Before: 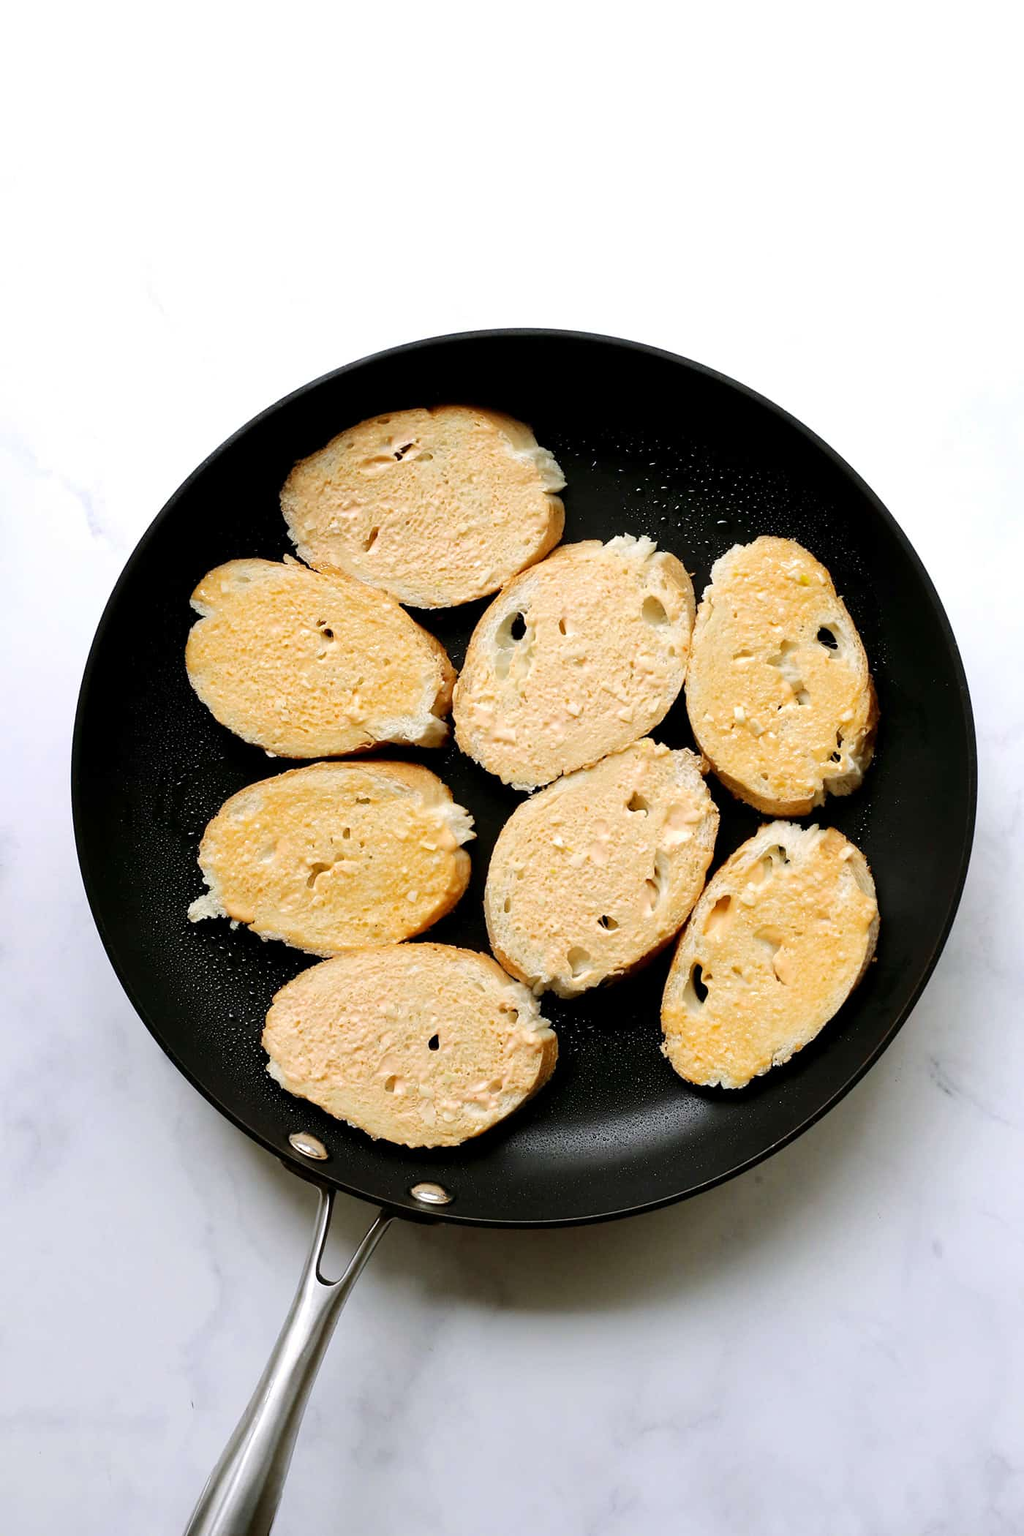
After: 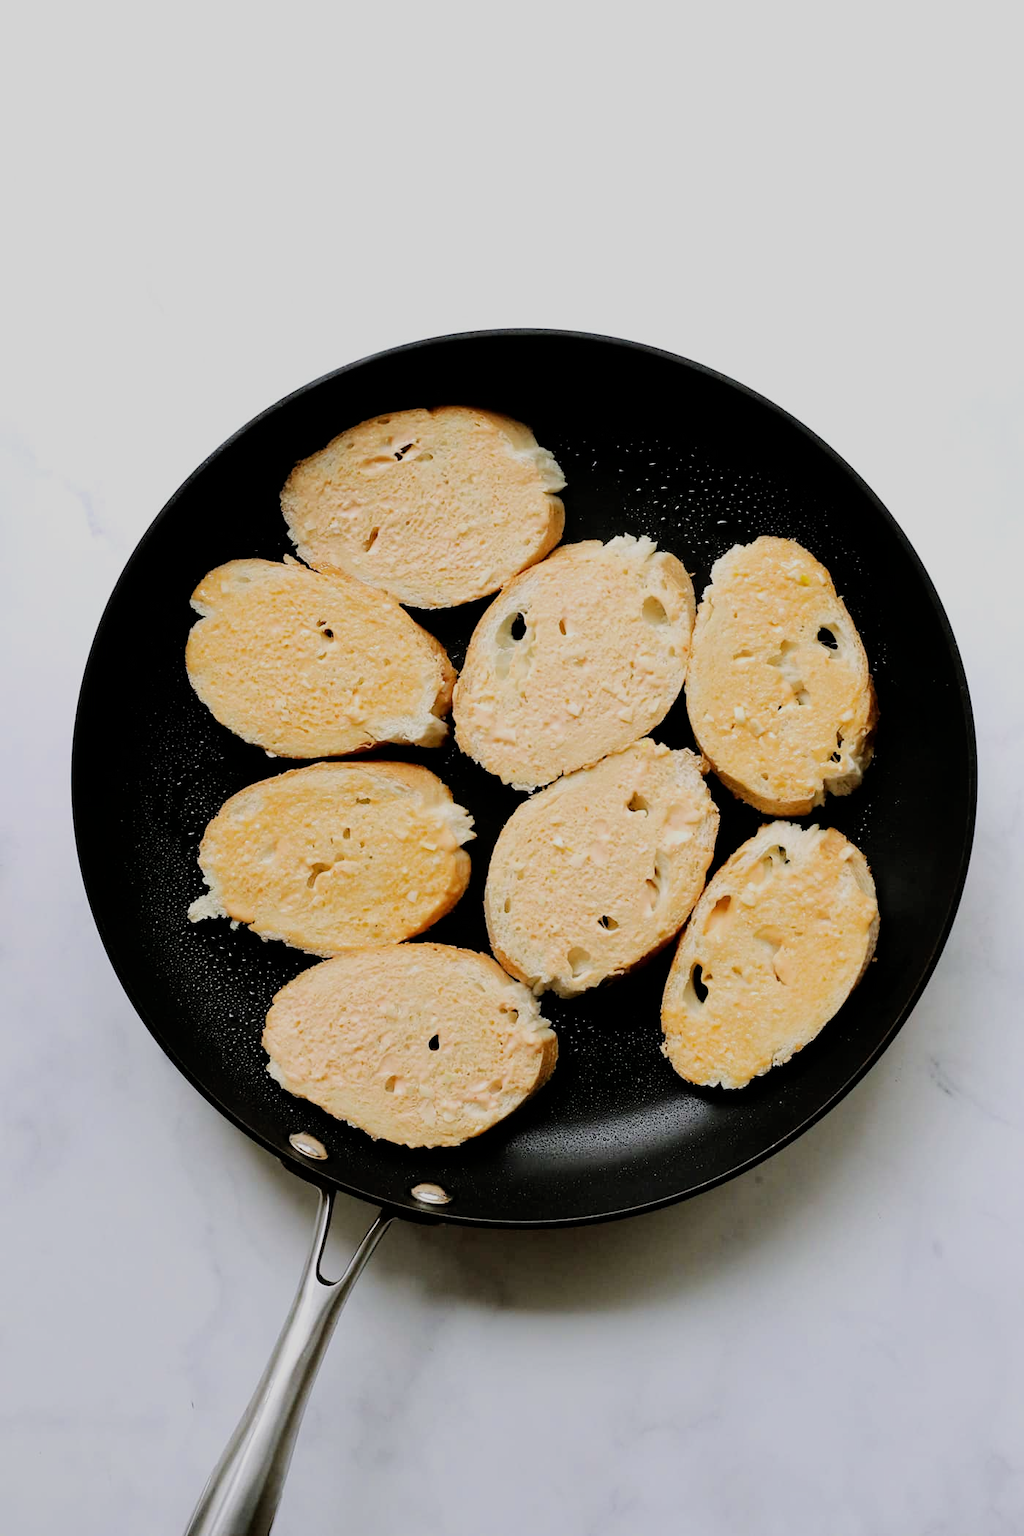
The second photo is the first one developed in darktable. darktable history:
filmic rgb: black relative exposure -7.65 EV, white relative exposure 4.56 EV, hardness 3.61
